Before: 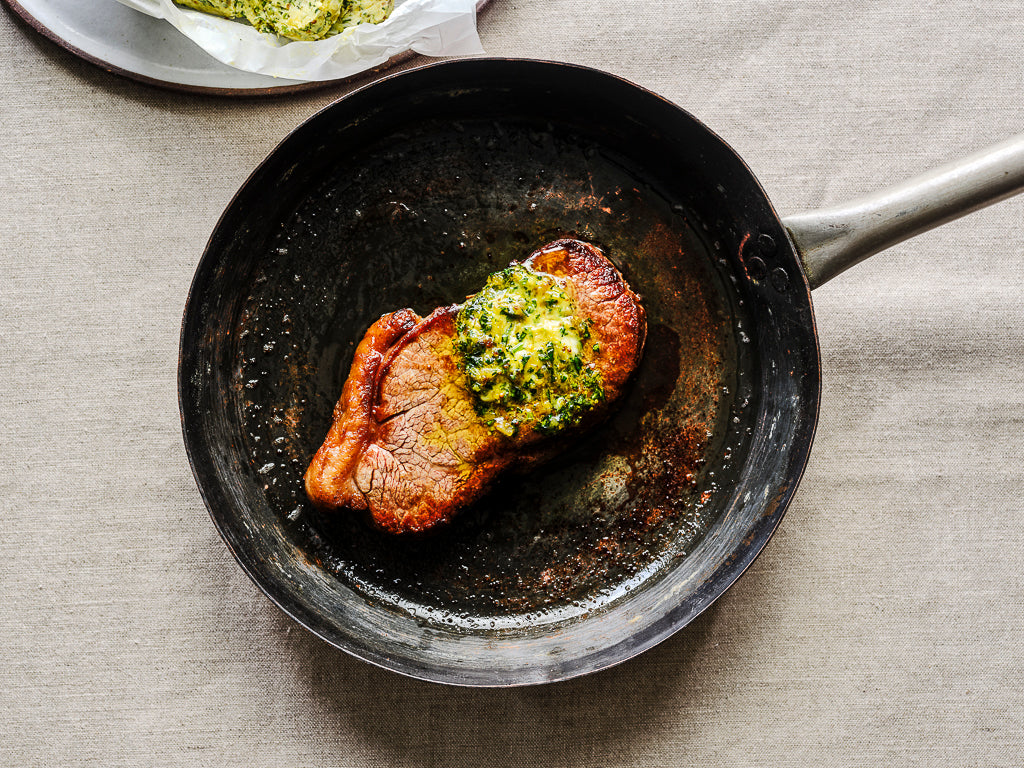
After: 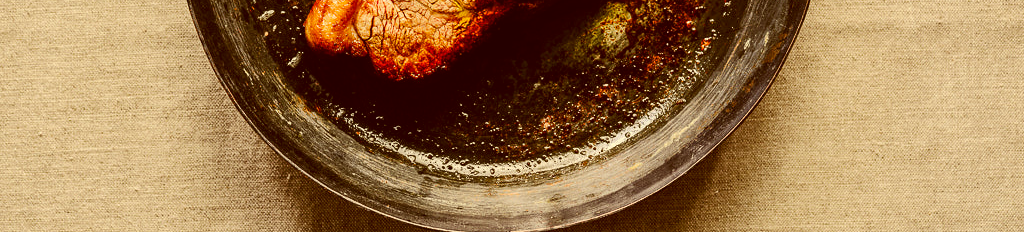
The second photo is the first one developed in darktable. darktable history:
color correction: highlights a* 1.23, highlights b* 24.59, shadows a* 15.62, shadows b* 25.01
crop and rotate: top 59.067%, bottom 10.658%
